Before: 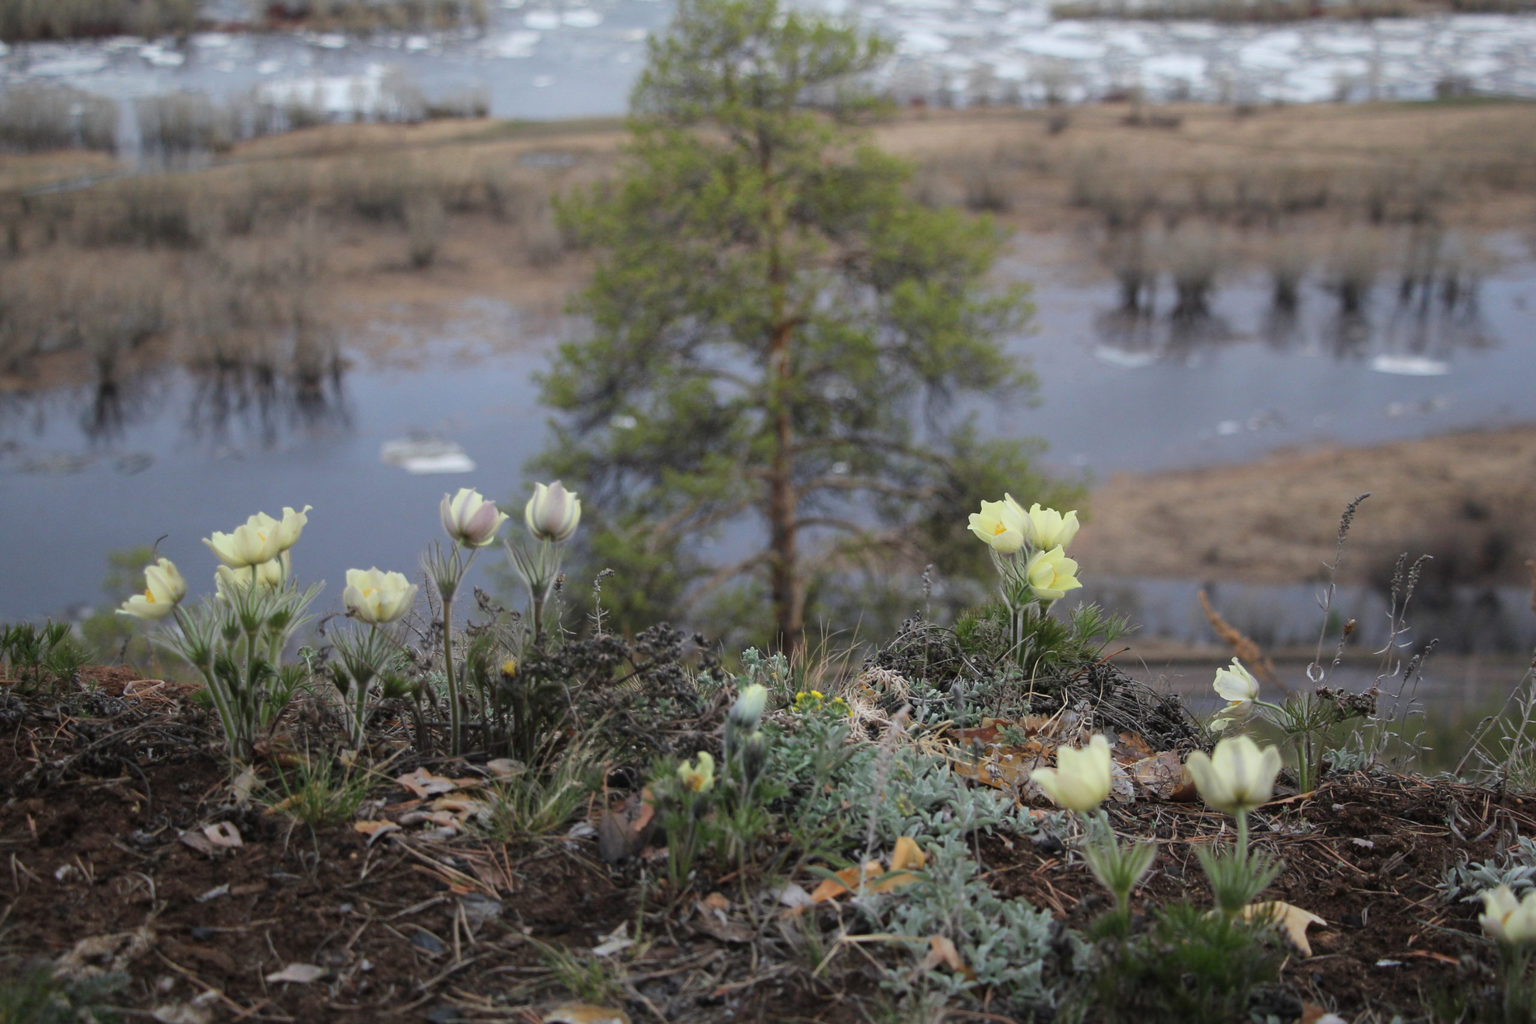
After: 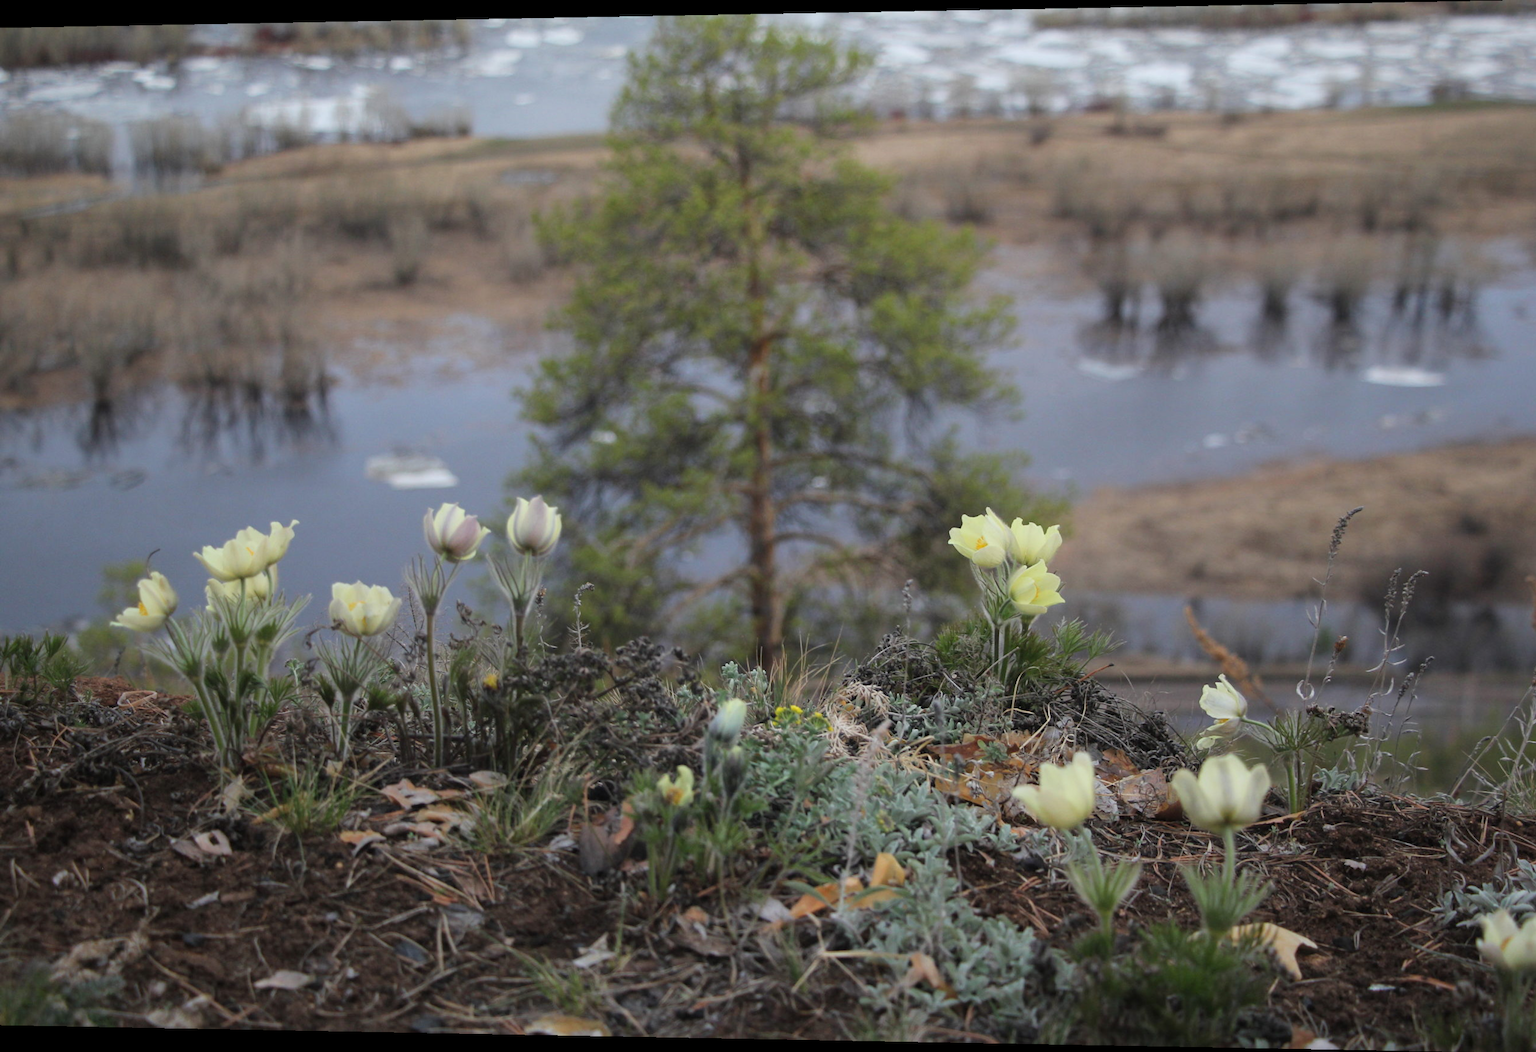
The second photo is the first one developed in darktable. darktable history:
white balance: emerald 1
rotate and perspective: lens shift (horizontal) -0.055, automatic cropping off
shadows and highlights: shadows 25, highlights -25
